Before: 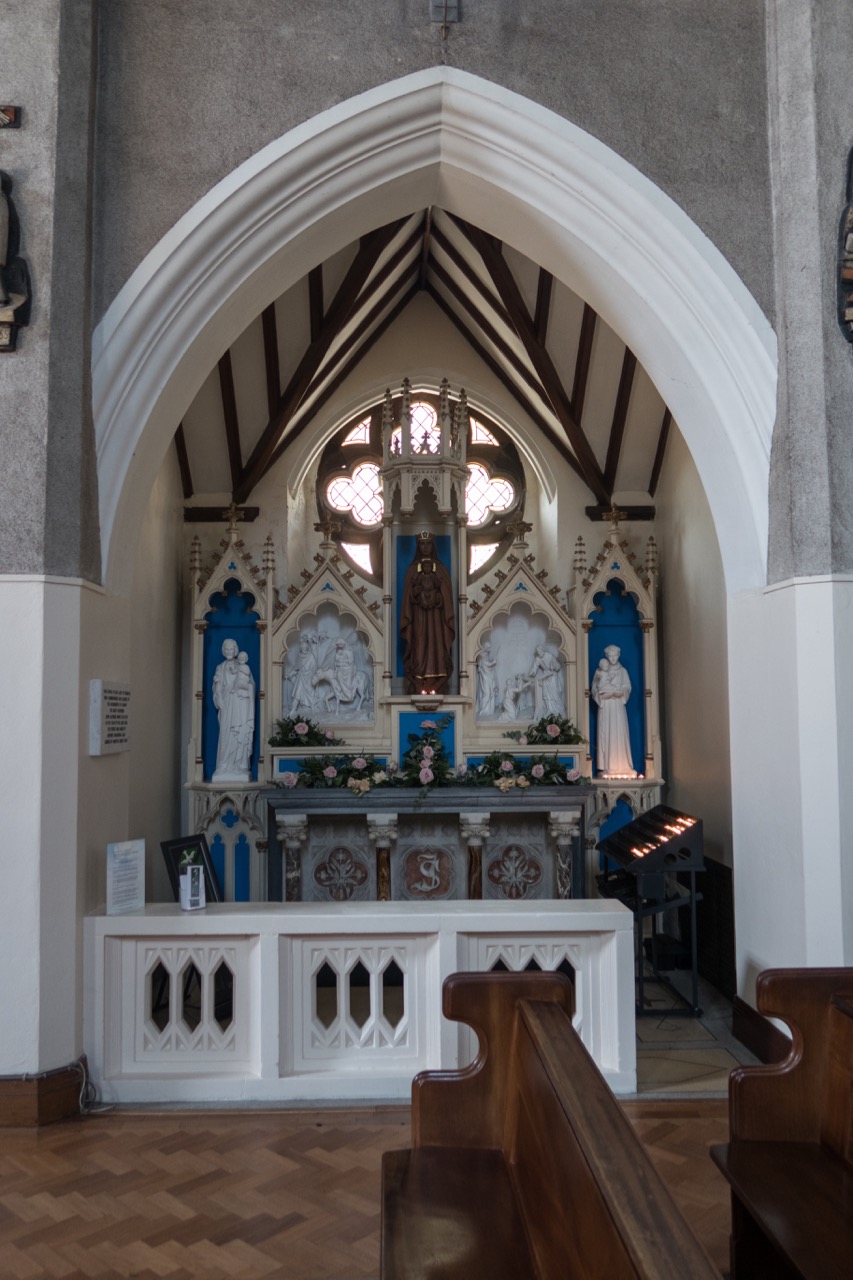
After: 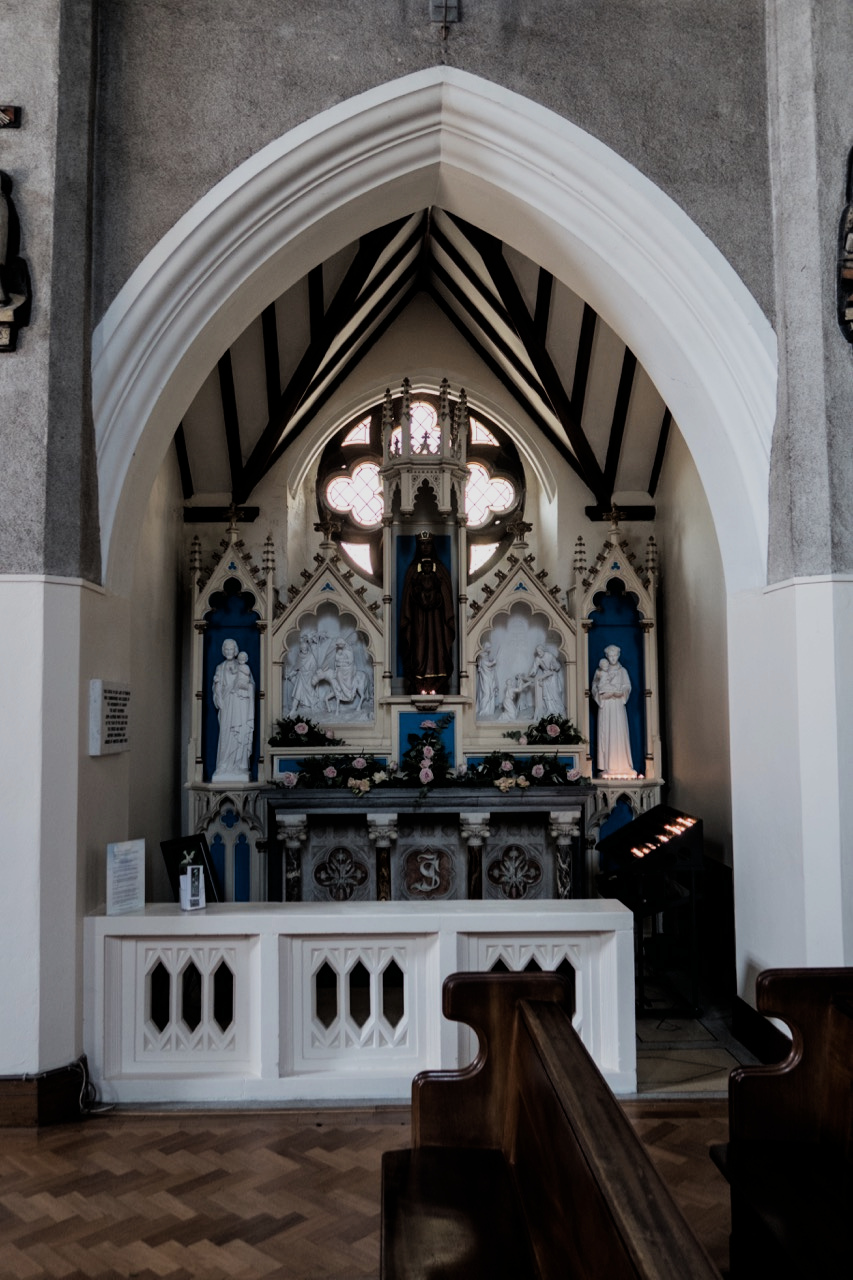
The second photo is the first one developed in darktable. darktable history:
filmic rgb: black relative exposure -5.07 EV, white relative exposure 3.96 EV, hardness 2.89, contrast 1.298, highlights saturation mix -30.69%
